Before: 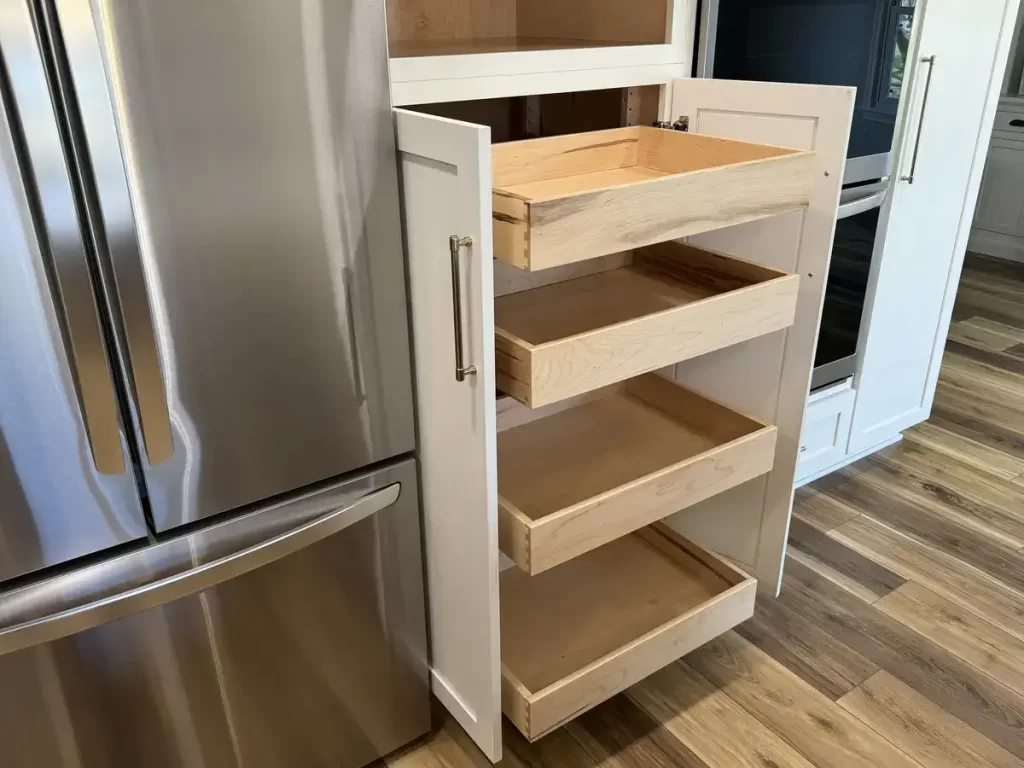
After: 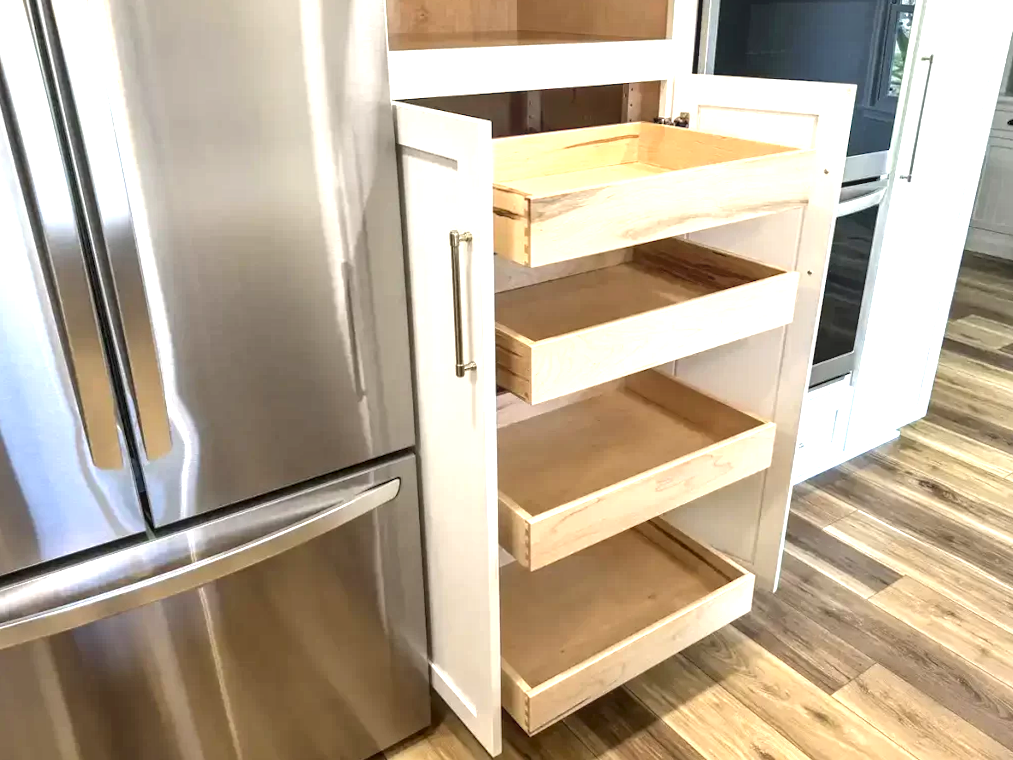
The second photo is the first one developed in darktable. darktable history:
rotate and perspective: rotation 0.174°, lens shift (vertical) 0.013, lens shift (horizontal) 0.019, shear 0.001, automatic cropping original format, crop left 0.007, crop right 0.991, crop top 0.016, crop bottom 0.997
local contrast: on, module defaults
exposure: exposure 1.16 EV, compensate exposure bias true, compensate highlight preservation false
